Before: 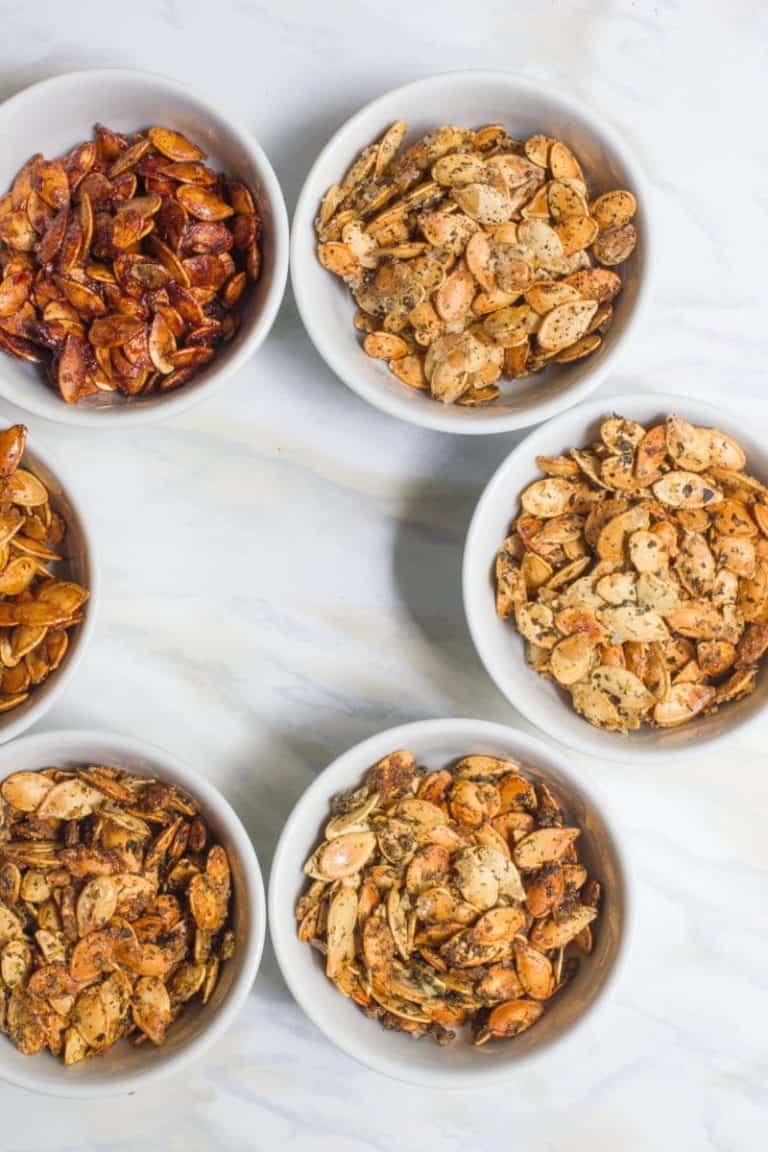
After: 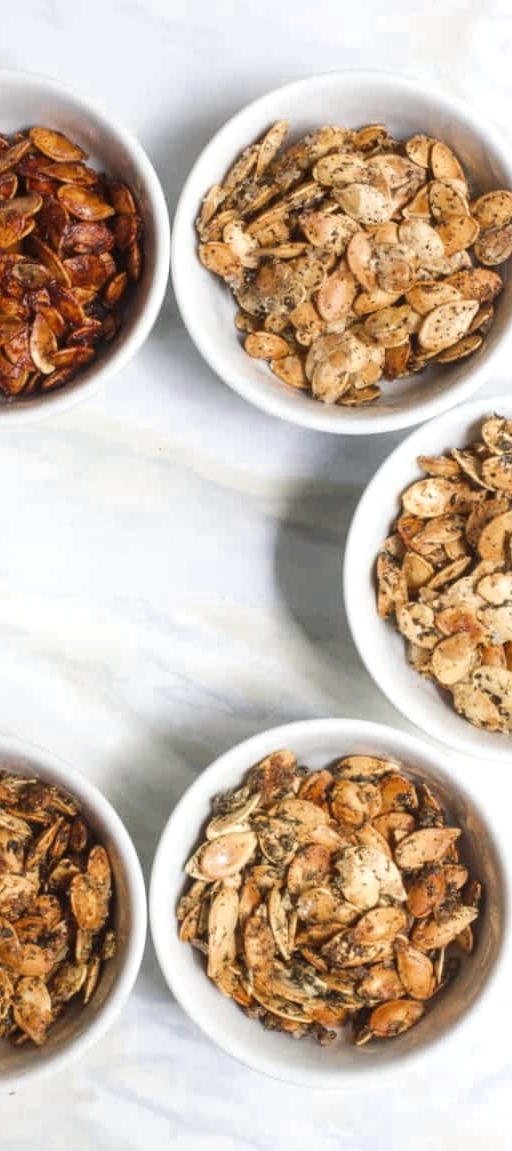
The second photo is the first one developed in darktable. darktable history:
tone equalizer: -8 EV -0.75 EV, -7 EV -0.7 EV, -6 EV -0.6 EV, -5 EV -0.4 EV, -3 EV 0.4 EV, -2 EV 0.6 EV, -1 EV 0.7 EV, +0 EV 0.75 EV, edges refinement/feathering 500, mask exposure compensation -1.57 EV, preserve details no
color zones: curves: ch0 [(0, 0.5) (0.125, 0.4) (0.25, 0.5) (0.375, 0.4) (0.5, 0.4) (0.625, 0.35) (0.75, 0.35) (0.875, 0.5)]; ch1 [(0, 0.35) (0.125, 0.45) (0.25, 0.35) (0.375, 0.35) (0.5, 0.35) (0.625, 0.35) (0.75, 0.45) (0.875, 0.35)]; ch2 [(0, 0.6) (0.125, 0.5) (0.25, 0.5) (0.375, 0.6) (0.5, 0.6) (0.625, 0.5) (0.75, 0.5) (0.875, 0.5)]
color balance rgb: perceptual saturation grading › global saturation -0.31%, global vibrance -8%, contrast -13%, saturation formula JzAzBz (2021)
crop and rotate: left 15.546%, right 17.787%
